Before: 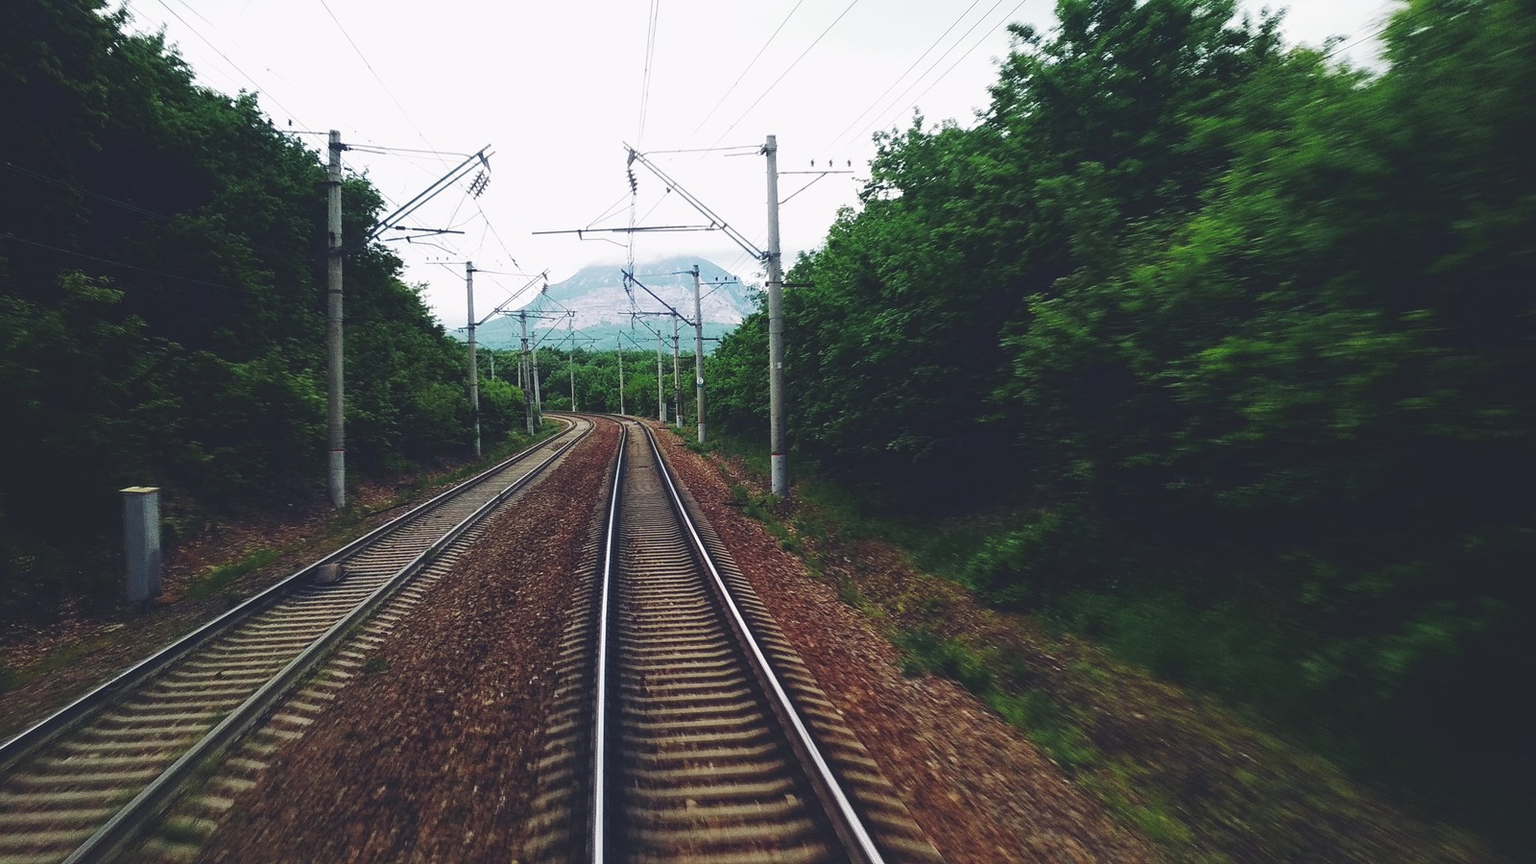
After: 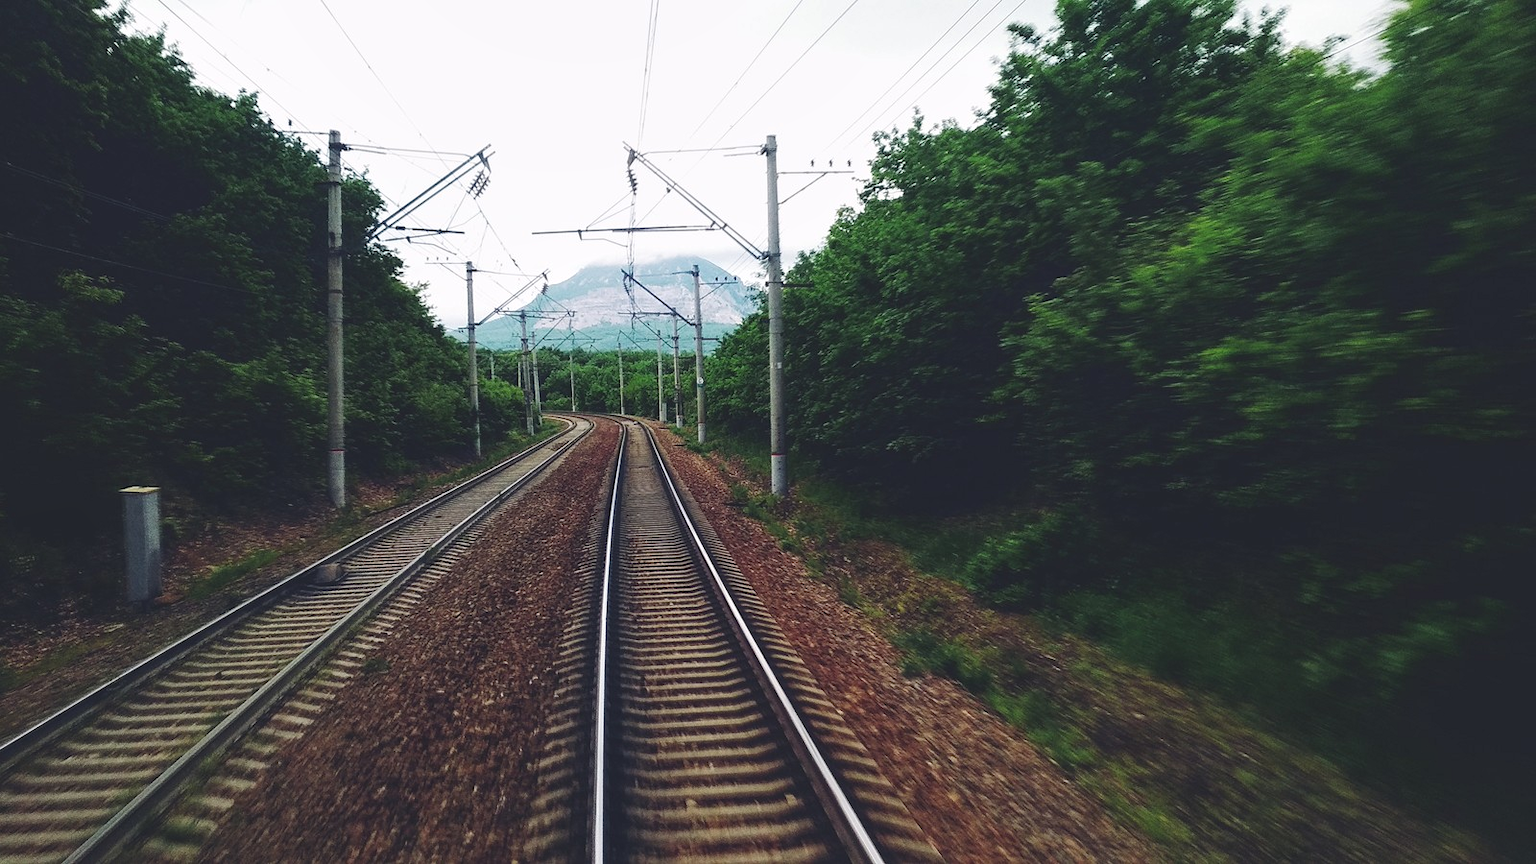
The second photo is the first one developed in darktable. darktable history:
local contrast: highlights 102%, shadows 98%, detail 119%, midtone range 0.2
